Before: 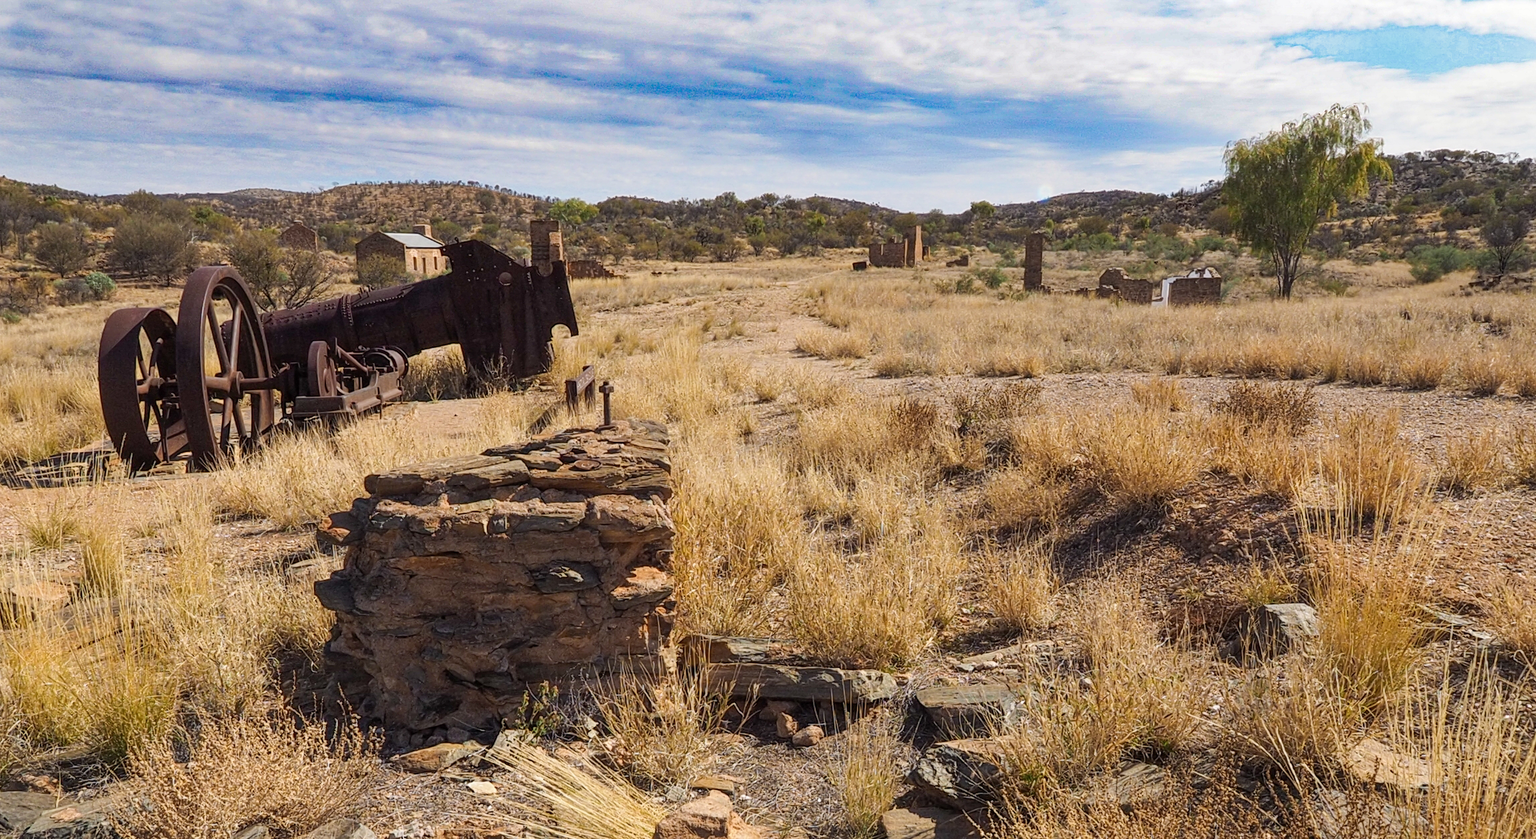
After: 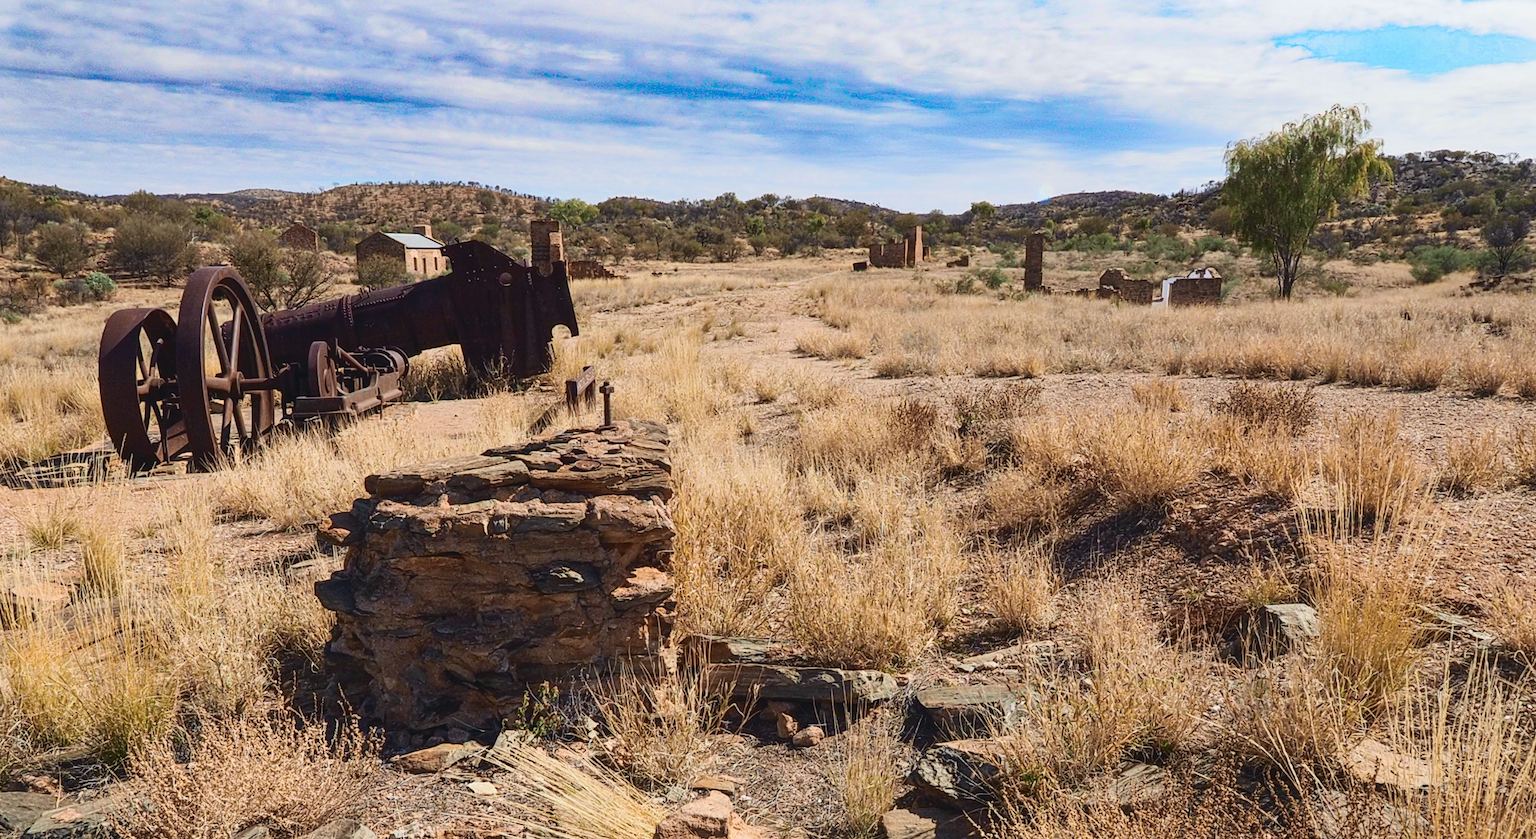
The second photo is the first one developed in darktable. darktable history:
tone curve: curves: ch0 [(0, 0.047) (0.15, 0.127) (0.46, 0.466) (0.751, 0.788) (1, 0.961)]; ch1 [(0, 0) (0.43, 0.408) (0.476, 0.469) (0.505, 0.501) (0.553, 0.557) (0.592, 0.58) (0.631, 0.625) (1, 1)]; ch2 [(0, 0) (0.505, 0.495) (0.55, 0.557) (0.583, 0.573) (1, 1)], color space Lab, independent channels, preserve colors none
